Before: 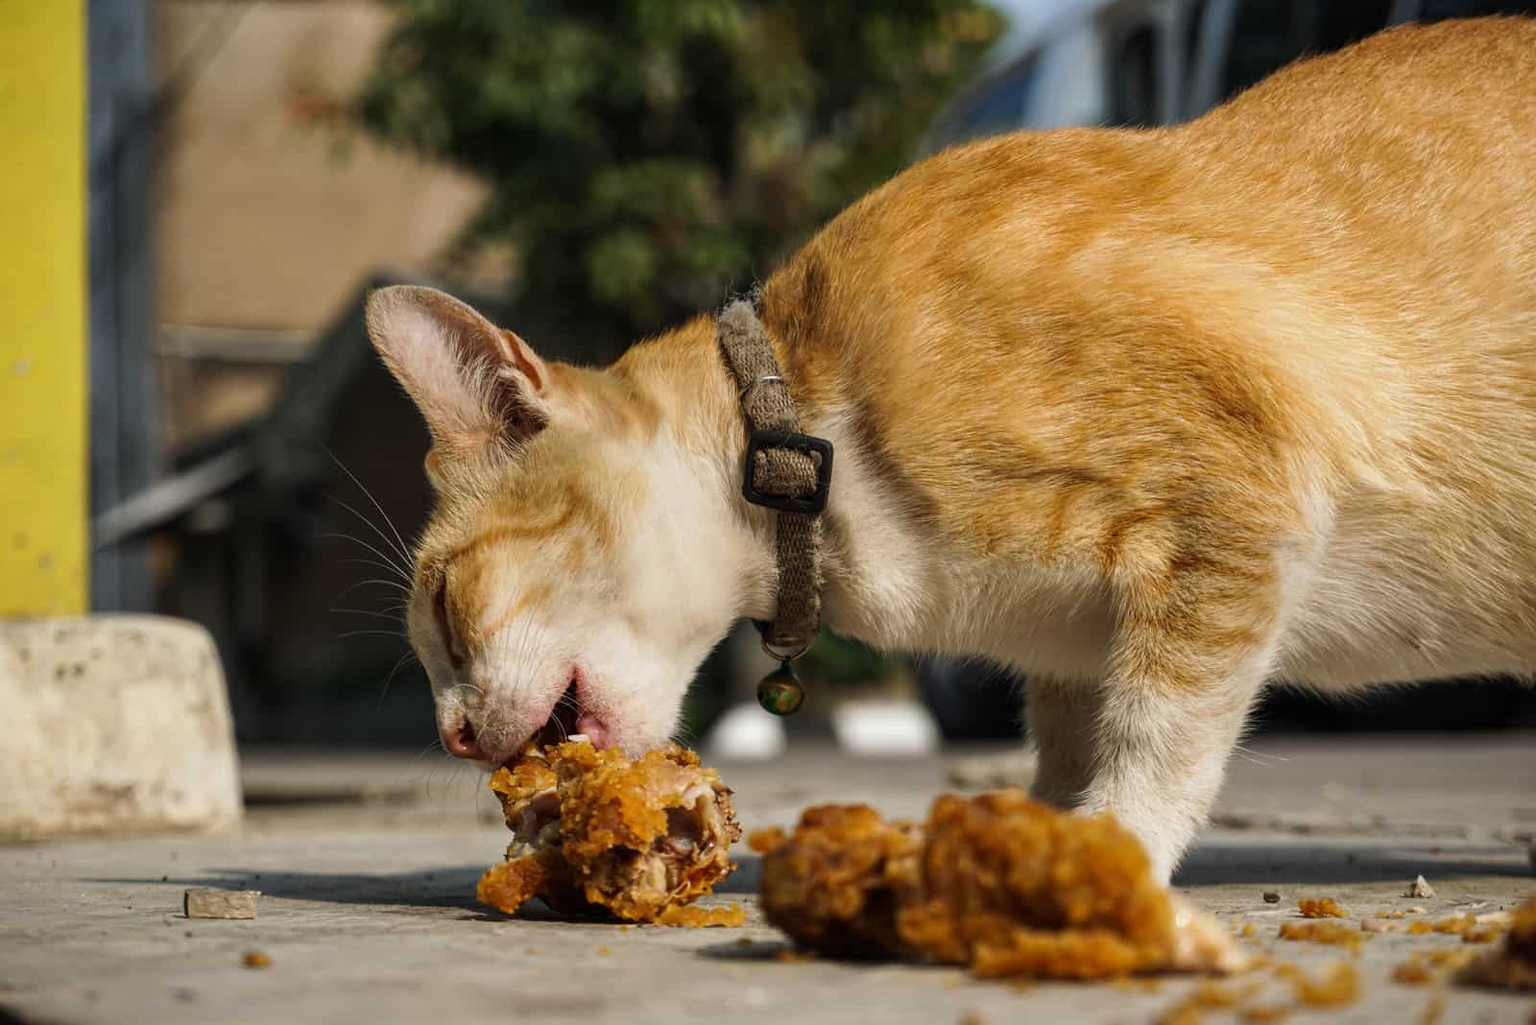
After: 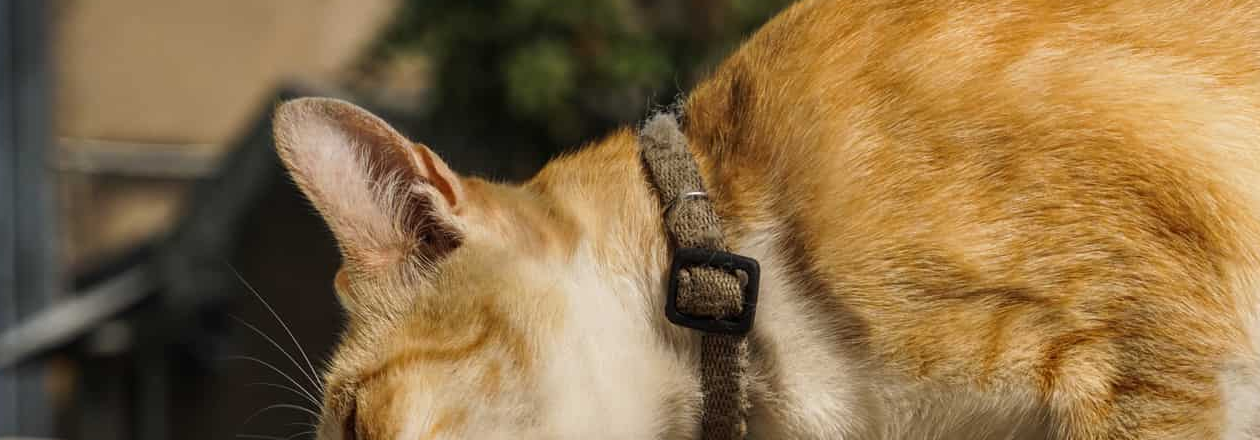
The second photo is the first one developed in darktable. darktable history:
crop: left 6.789%, top 18.752%, right 14.41%, bottom 40.031%
